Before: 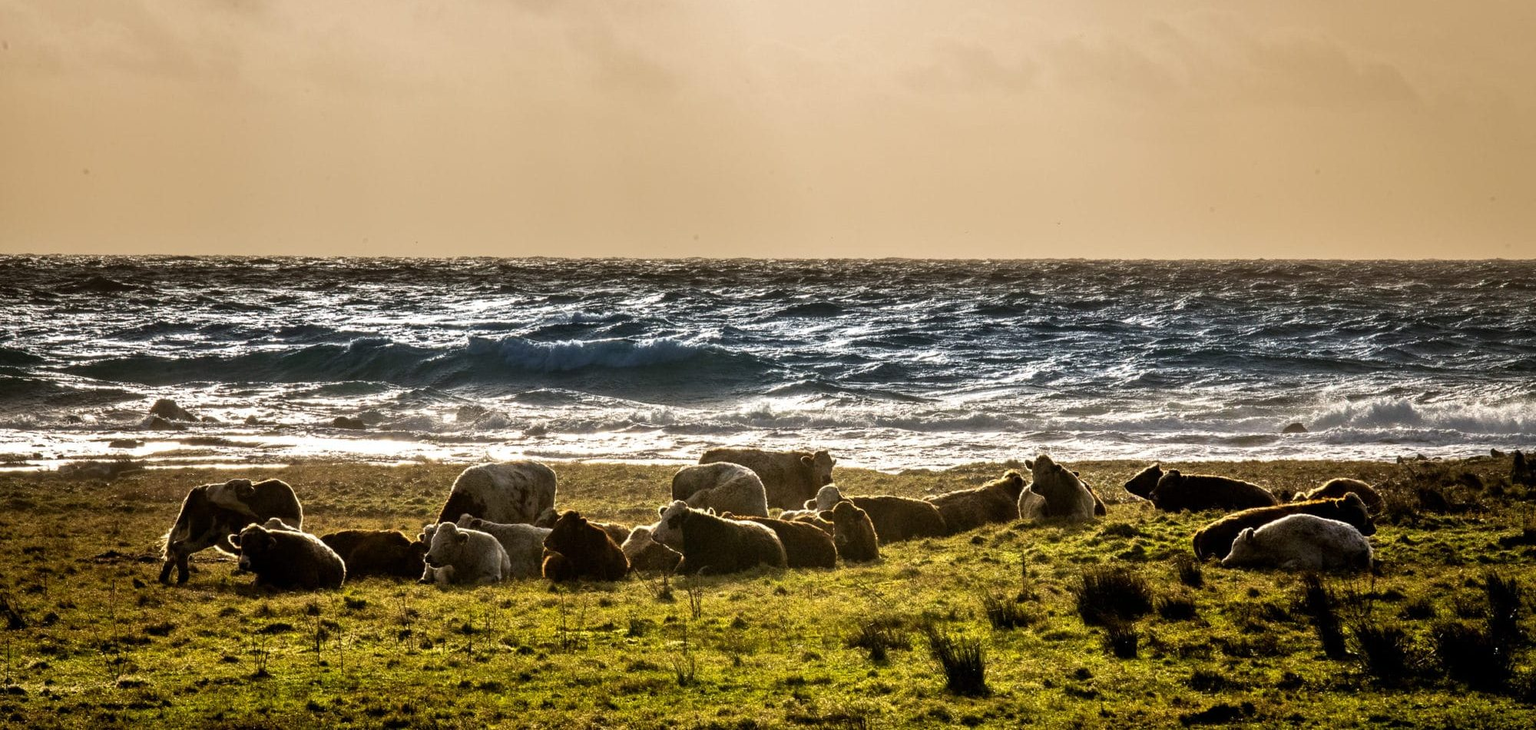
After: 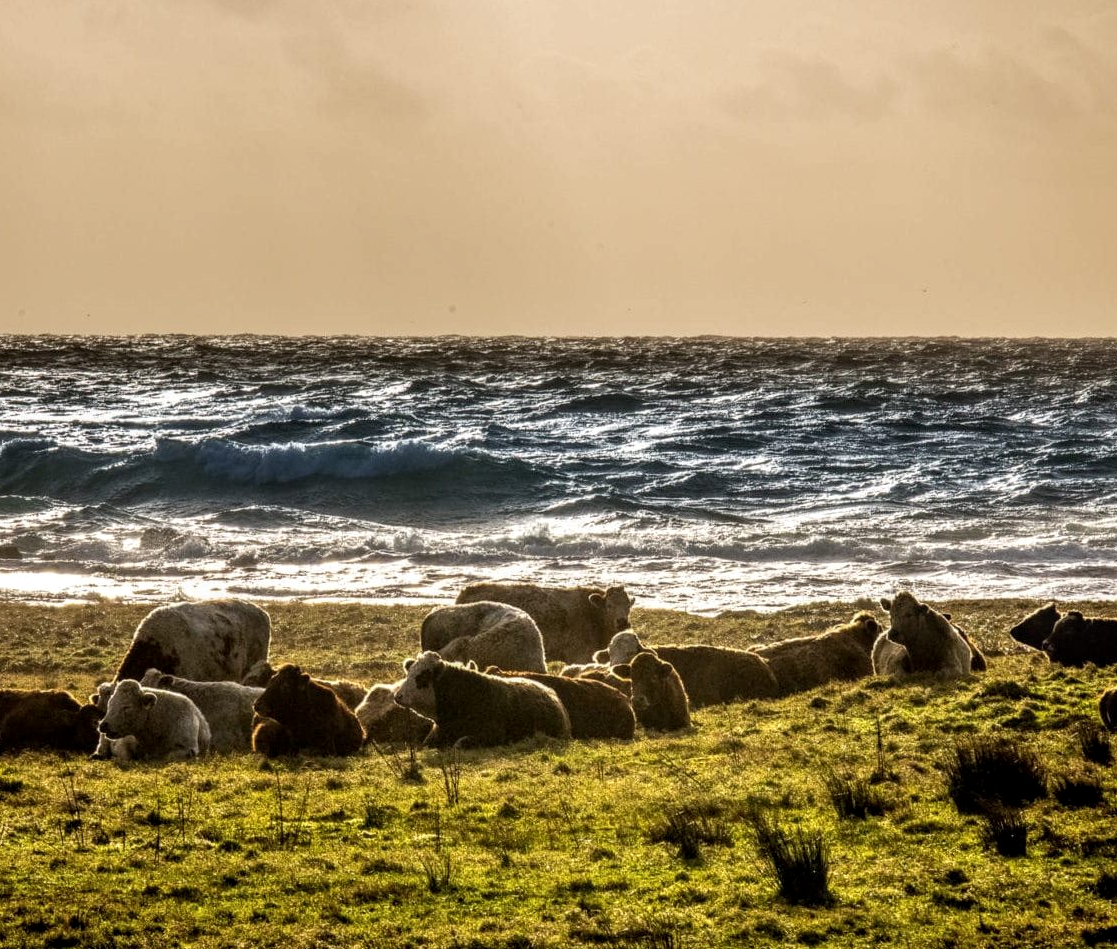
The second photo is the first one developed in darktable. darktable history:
local contrast: on, module defaults
crop and rotate: left 22.712%, right 21.404%
